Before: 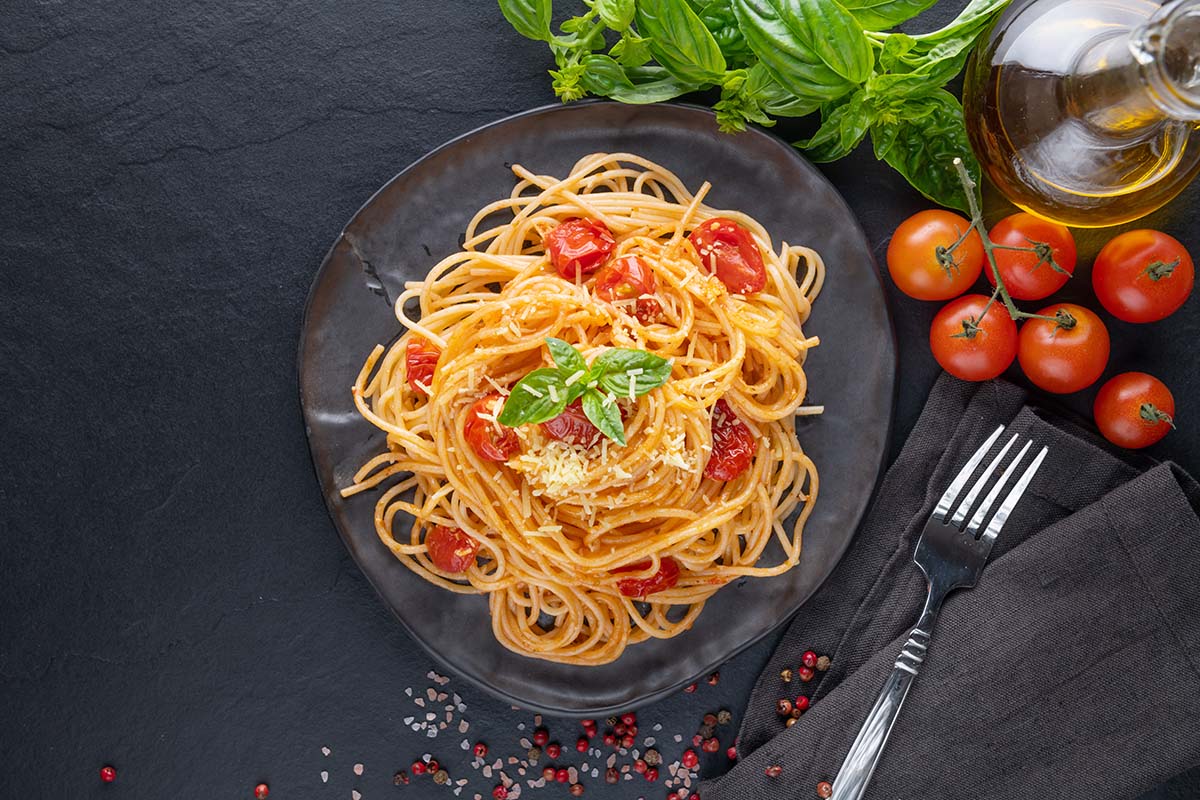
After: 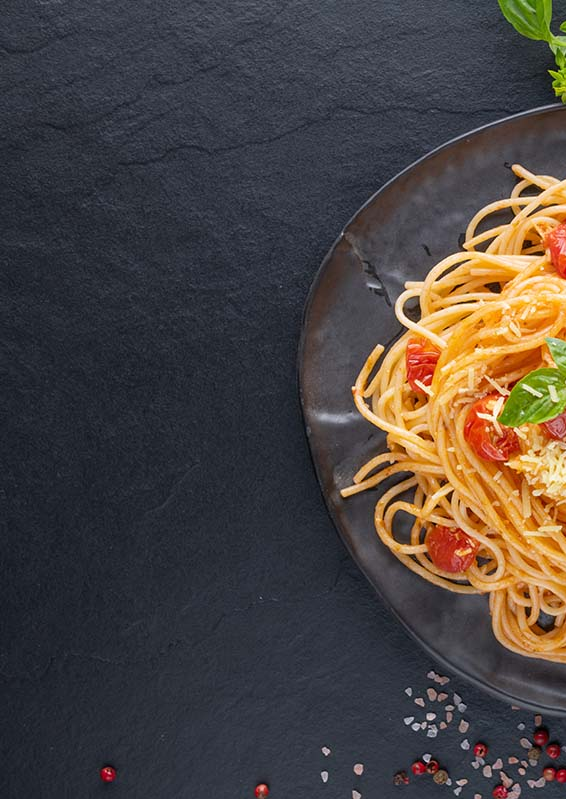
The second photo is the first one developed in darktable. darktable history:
crop and rotate: left 0.029%, top 0%, right 52.744%
